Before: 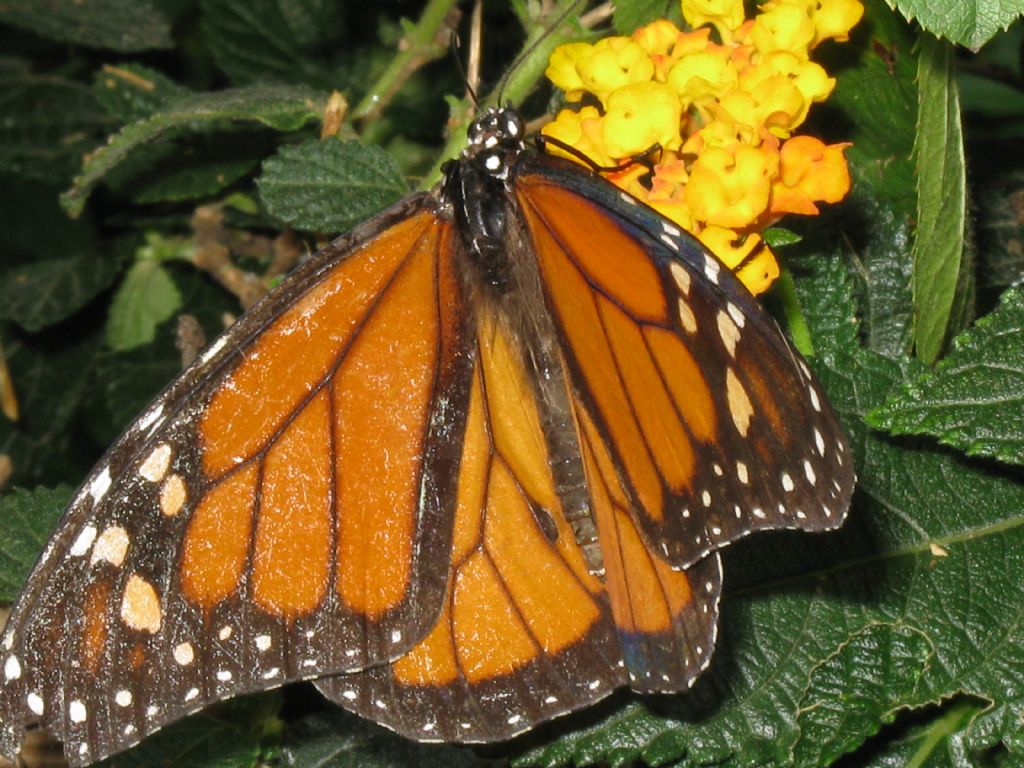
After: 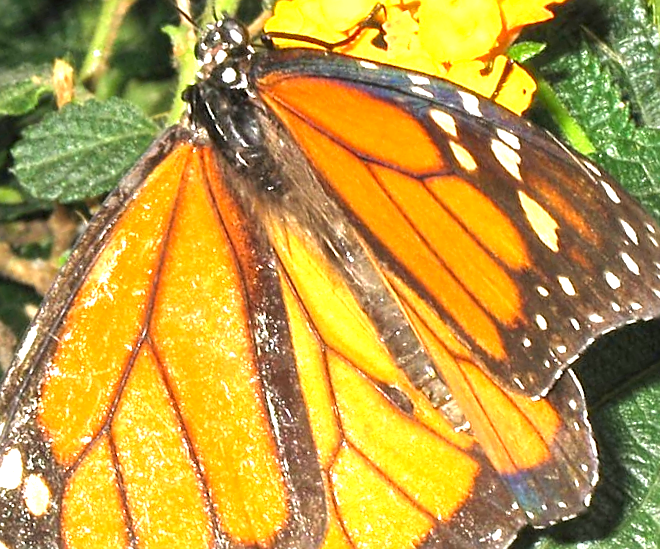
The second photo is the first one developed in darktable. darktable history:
crop and rotate: angle 19.24°, left 6.897%, right 3.87%, bottom 1.09%
exposure: black level correction 0.001, exposure 1.734 EV, compensate exposure bias true, compensate highlight preservation false
sharpen: on, module defaults
